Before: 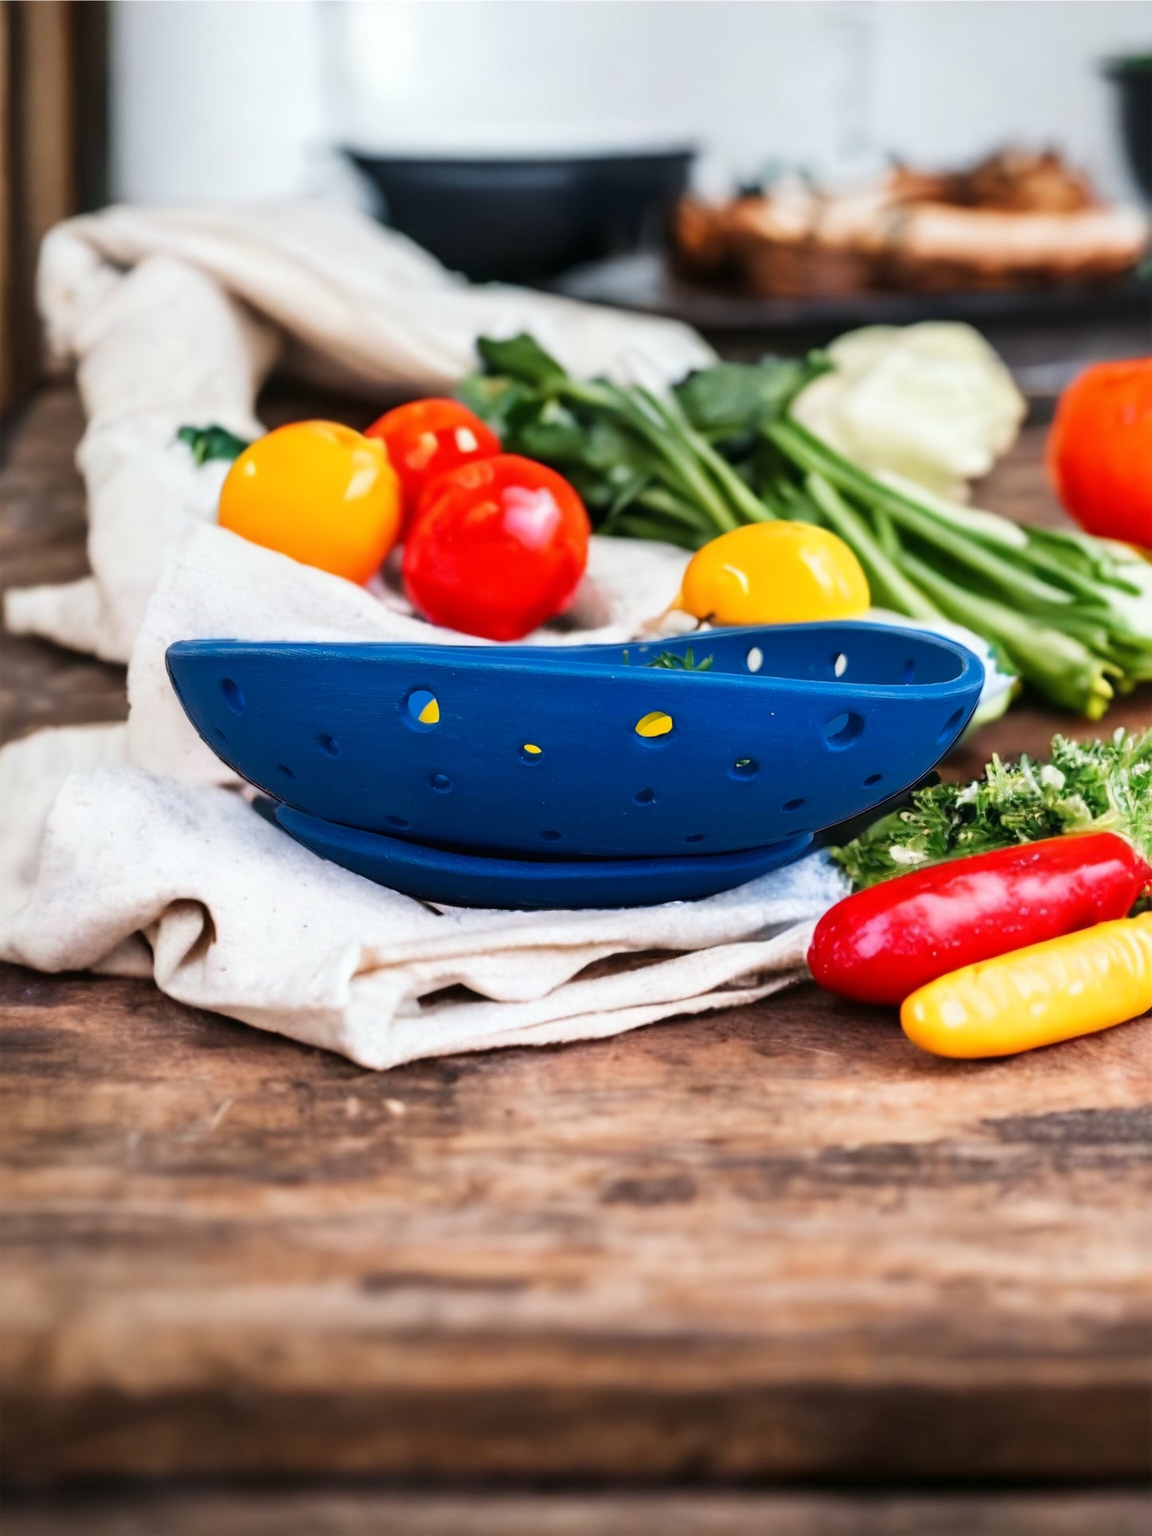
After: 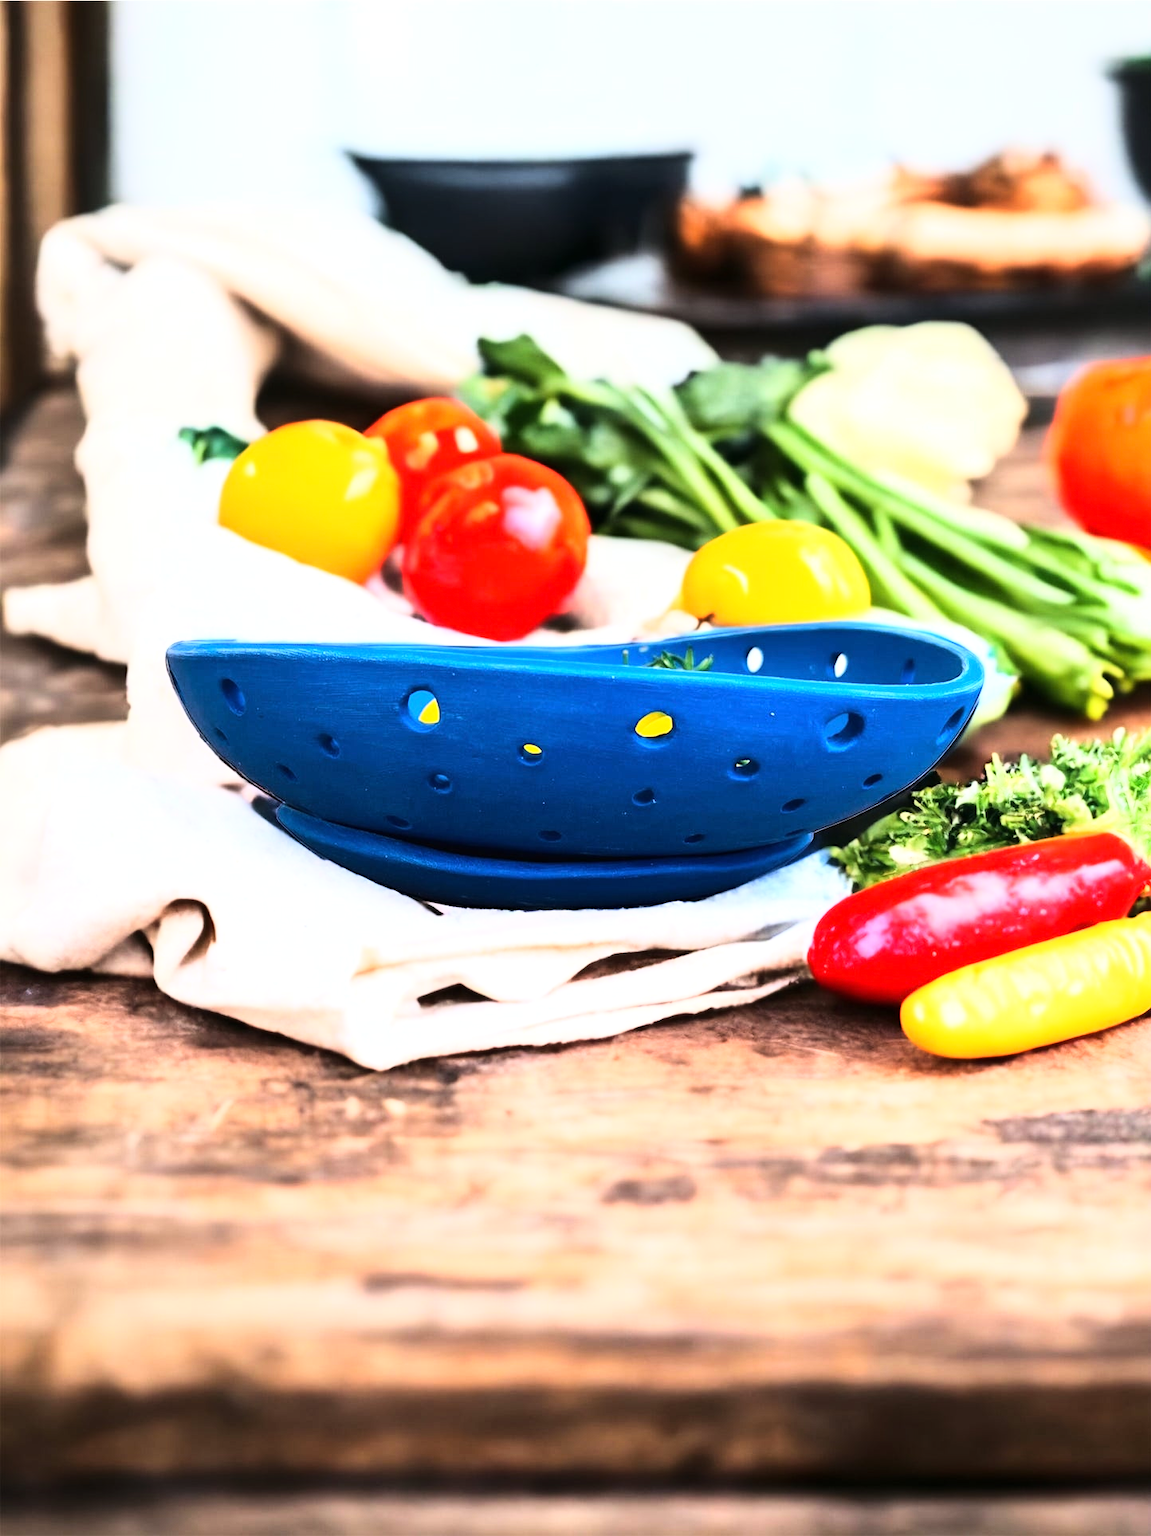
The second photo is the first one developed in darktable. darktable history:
tone equalizer: -8 EV -0.417 EV, -7 EV -0.389 EV, -6 EV -0.333 EV, -5 EV -0.222 EV, -3 EV 0.222 EV, -2 EV 0.333 EV, -1 EV 0.389 EV, +0 EV 0.417 EV, edges refinement/feathering 500, mask exposure compensation -1.57 EV, preserve details no
base curve: curves: ch0 [(0, 0) (0.018, 0.026) (0.143, 0.37) (0.33, 0.731) (0.458, 0.853) (0.735, 0.965) (0.905, 0.986) (1, 1)]
